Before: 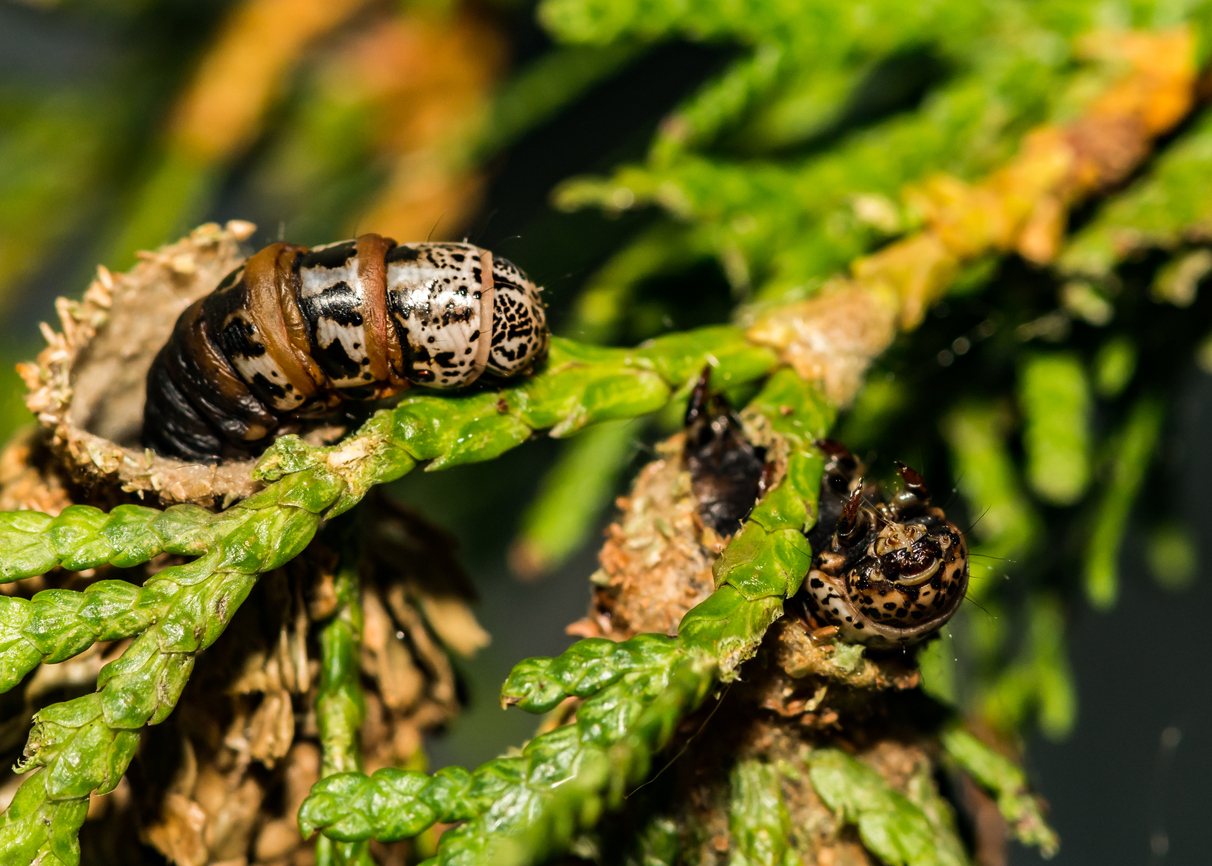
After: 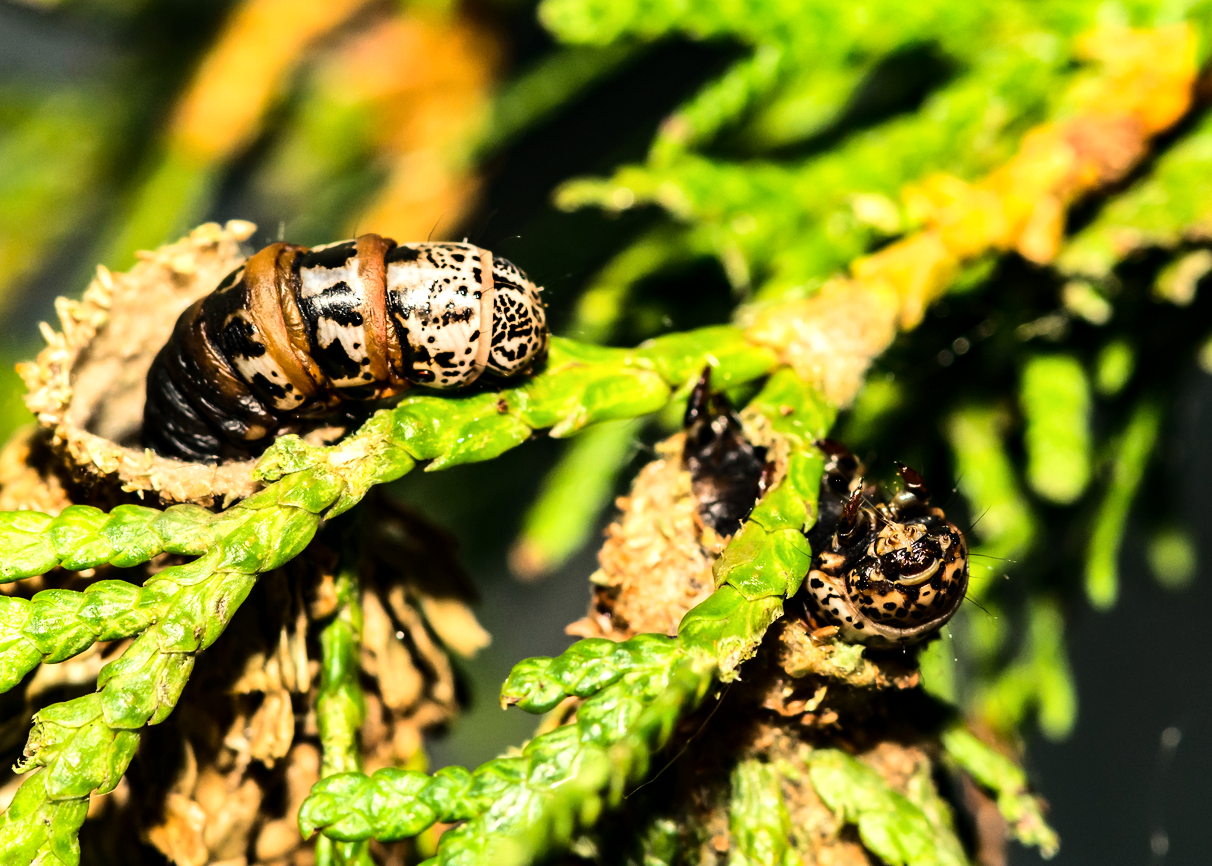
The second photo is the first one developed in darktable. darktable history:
base curve: curves: ch0 [(0, 0) (0.036, 0.025) (0.121, 0.166) (0.206, 0.329) (0.605, 0.79) (1, 1)]
exposure: black level correction 0.001, exposure 0.499 EV, compensate exposure bias true, compensate highlight preservation false
shadows and highlights: shadows 12.56, white point adjustment 1.31, soften with gaussian
